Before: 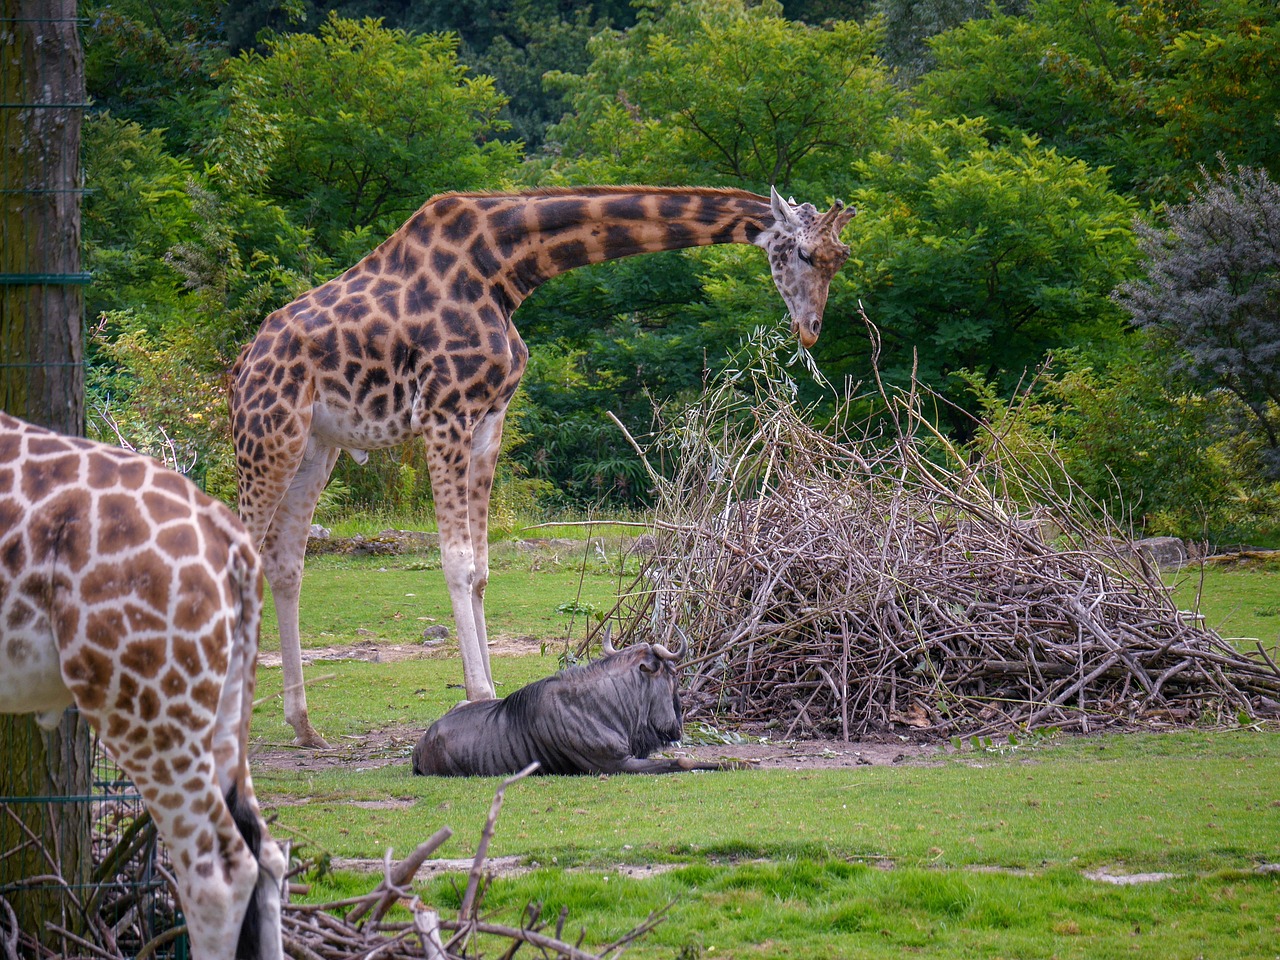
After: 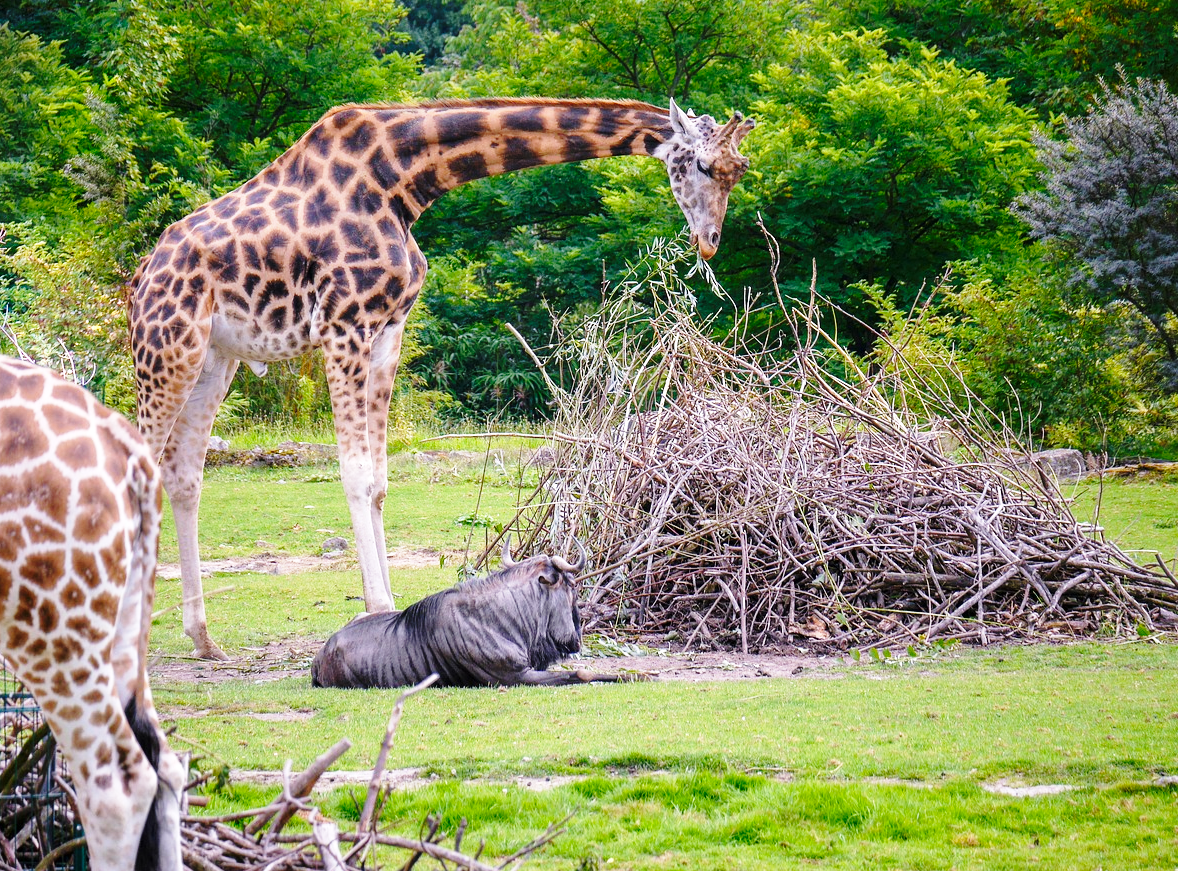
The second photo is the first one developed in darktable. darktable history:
base curve: curves: ch0 [(0, 0) (0.028, 0.03) (0.121, 0.232) (0.46, 0.748) (0.859, 0.968) (1, 1)], preserve colors none
crop and rotate: left 7.963%, top 9.27%
exposure: exposure 0.202 EV, compensate highlight preservation false
